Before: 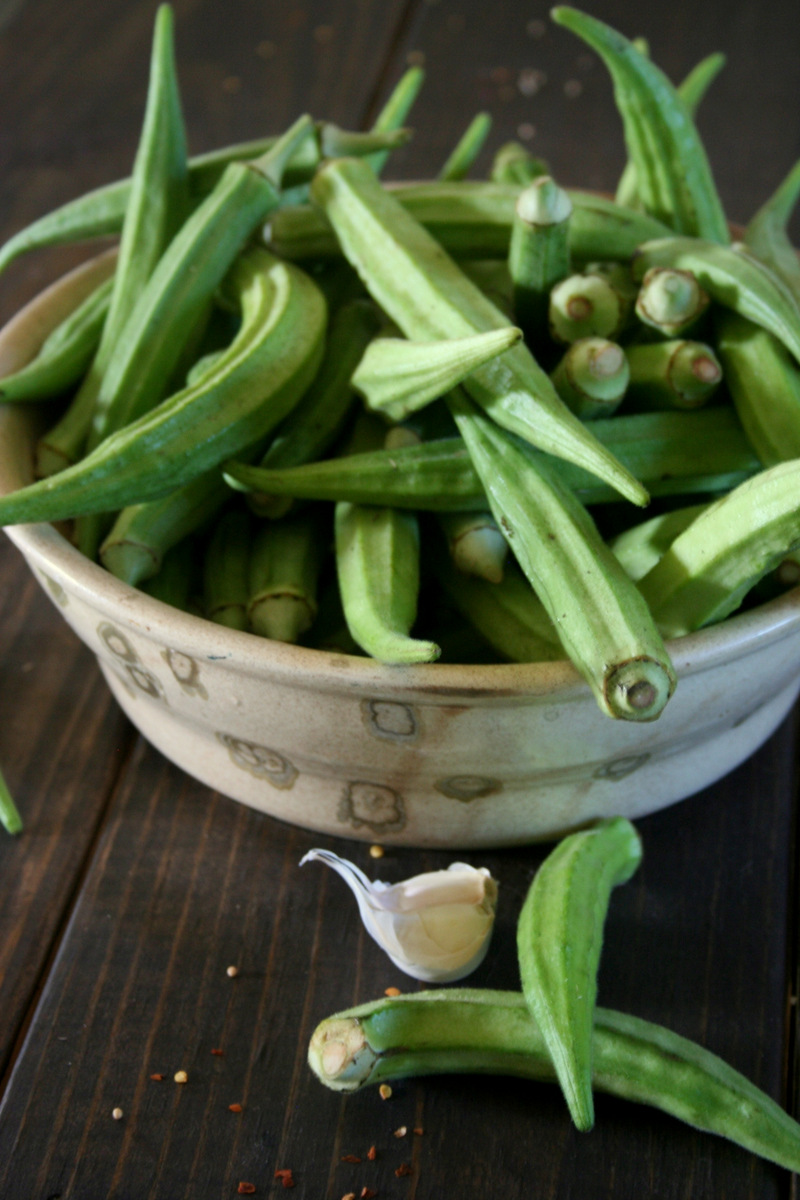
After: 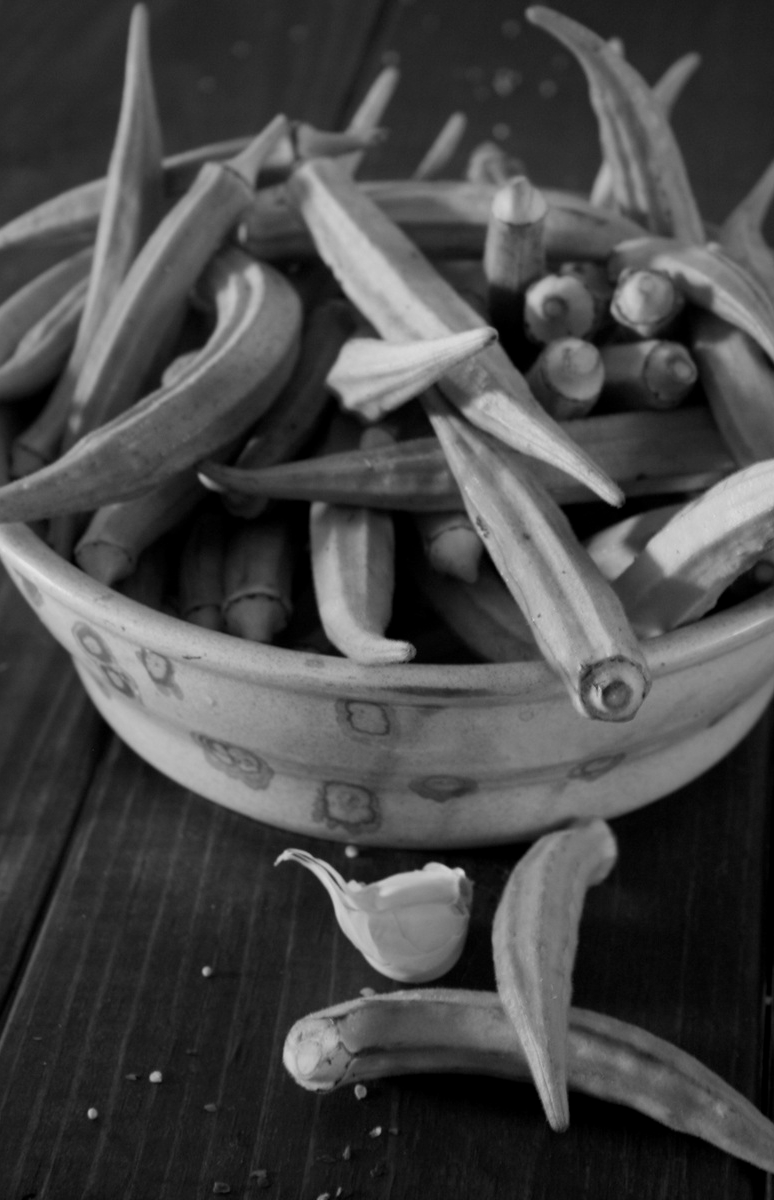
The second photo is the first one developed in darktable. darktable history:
crop and rotate: left 3.238%
monochrome: a 73.58, b 64.21
exposure: black level correction 0.001, exposure -0.2 EV, compensate highlight preservation false
